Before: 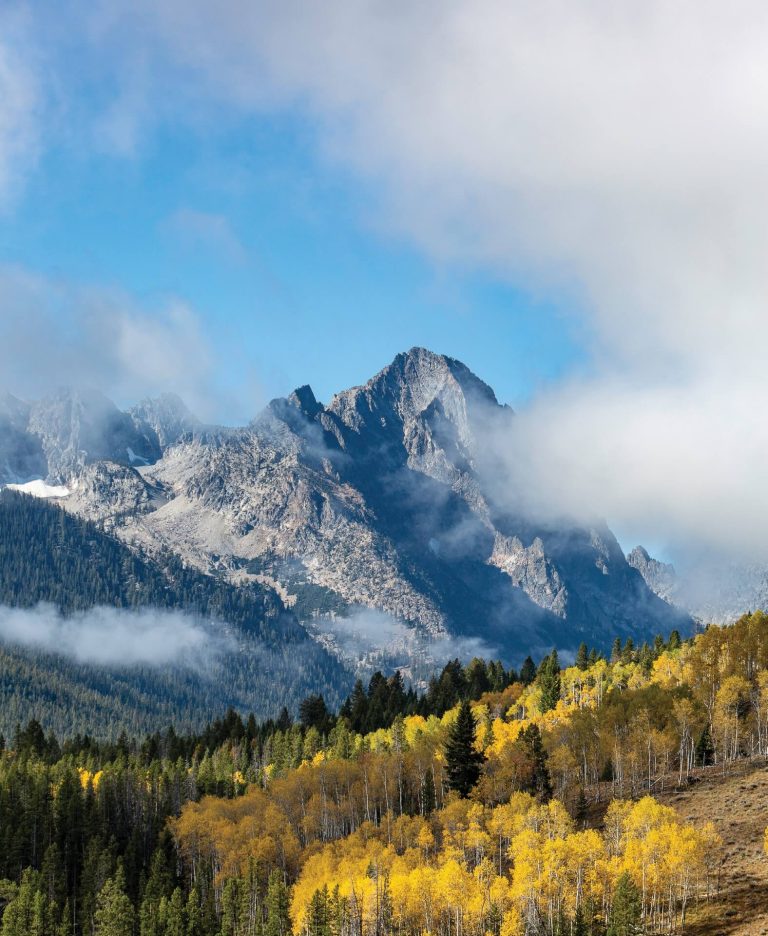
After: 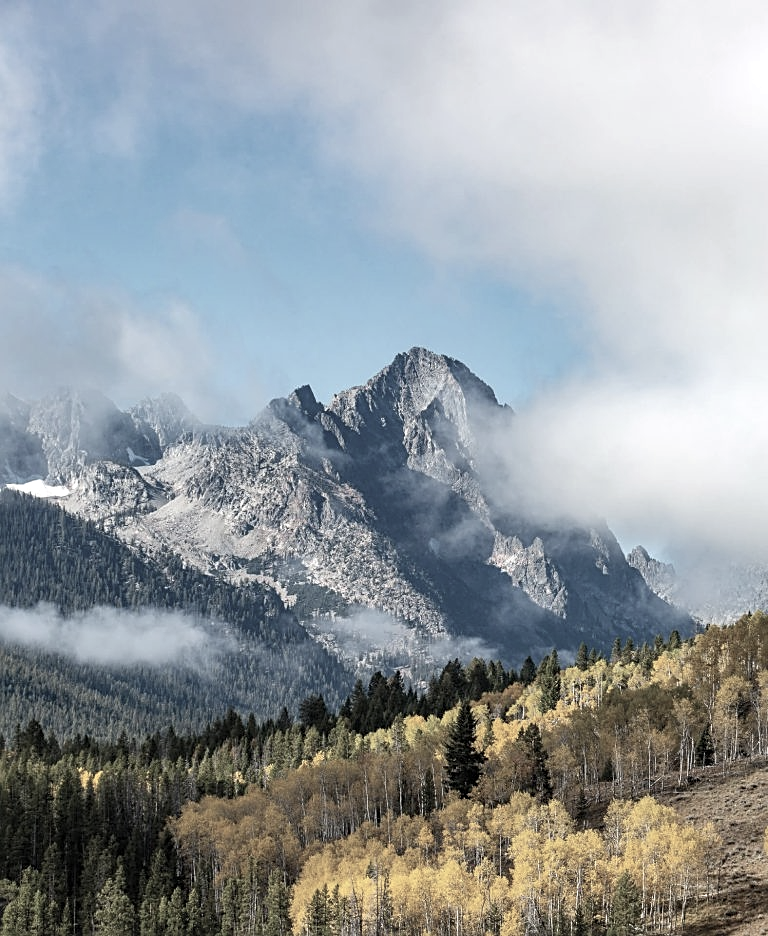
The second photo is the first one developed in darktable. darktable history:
color zones: curves: ch0 [(0, 0.6) (0.129, 0.508) (0.193, 0.483) (0.429, 0.5) (0.571, 0.5) (0.714, 0.5) (0.857, 0.5) (1, 0.6)]; ch1 [(0, 0.481) (0.112, 0.245) (0.213, 0.223) (0.429, 0.233) (0.571, 0.231) (0.683, 0.242) (0.857, 0.296) (1, 0.481)]
sharpen: on, module defaults
exposure: exposure 0.207 EV, compensate highlight preservation false
